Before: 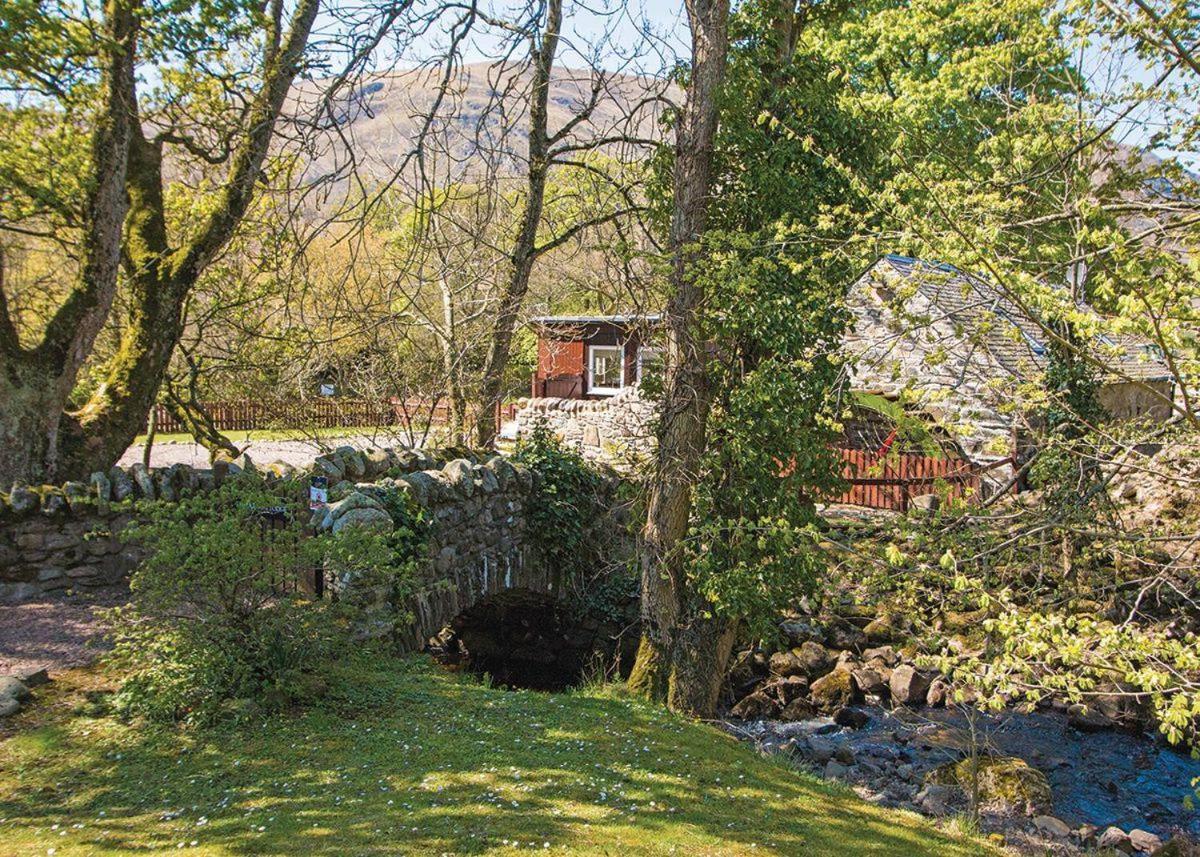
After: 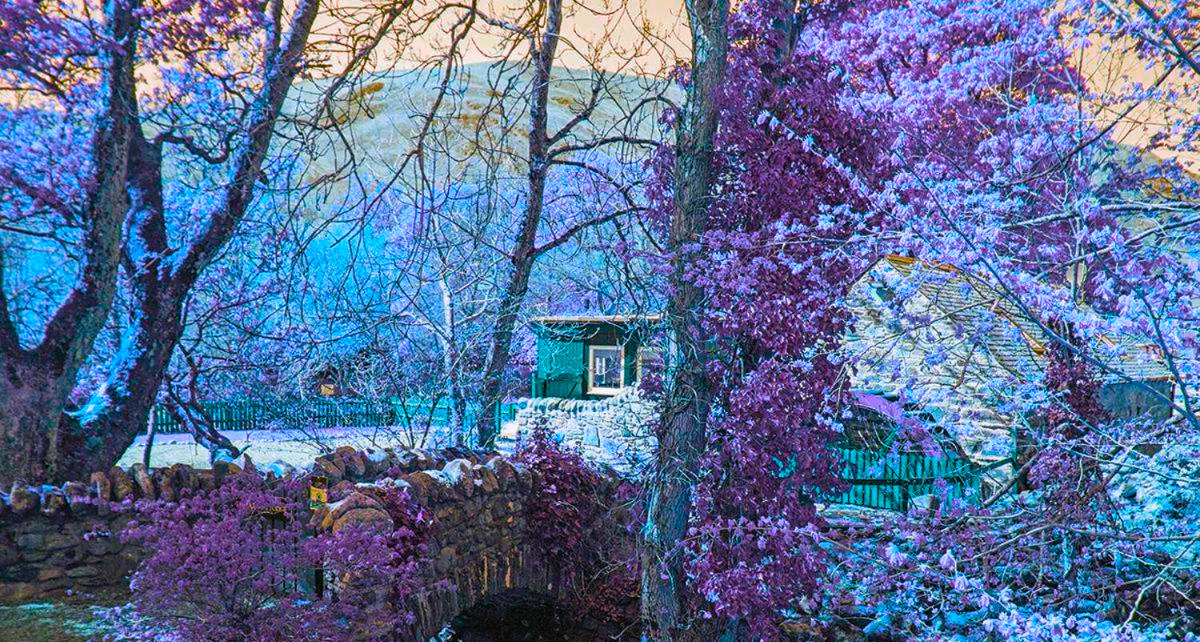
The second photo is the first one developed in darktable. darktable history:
crop: bottom 24.989%
color balance rgb: perceptual saturation grading › global saturation 30.242%, hue shift 177.73°, global vibrance 49.308%, contrast 0.746%
contrast equalizer: y [[0.5 ×4, 0.467, 0.376], [0.5 ×6], [0.5 ×6], [0 ×6], [0 ×6]], mix -0.288
shadows and highlights: shadows -20.35, white point adjustment -2.04, highlights -35
